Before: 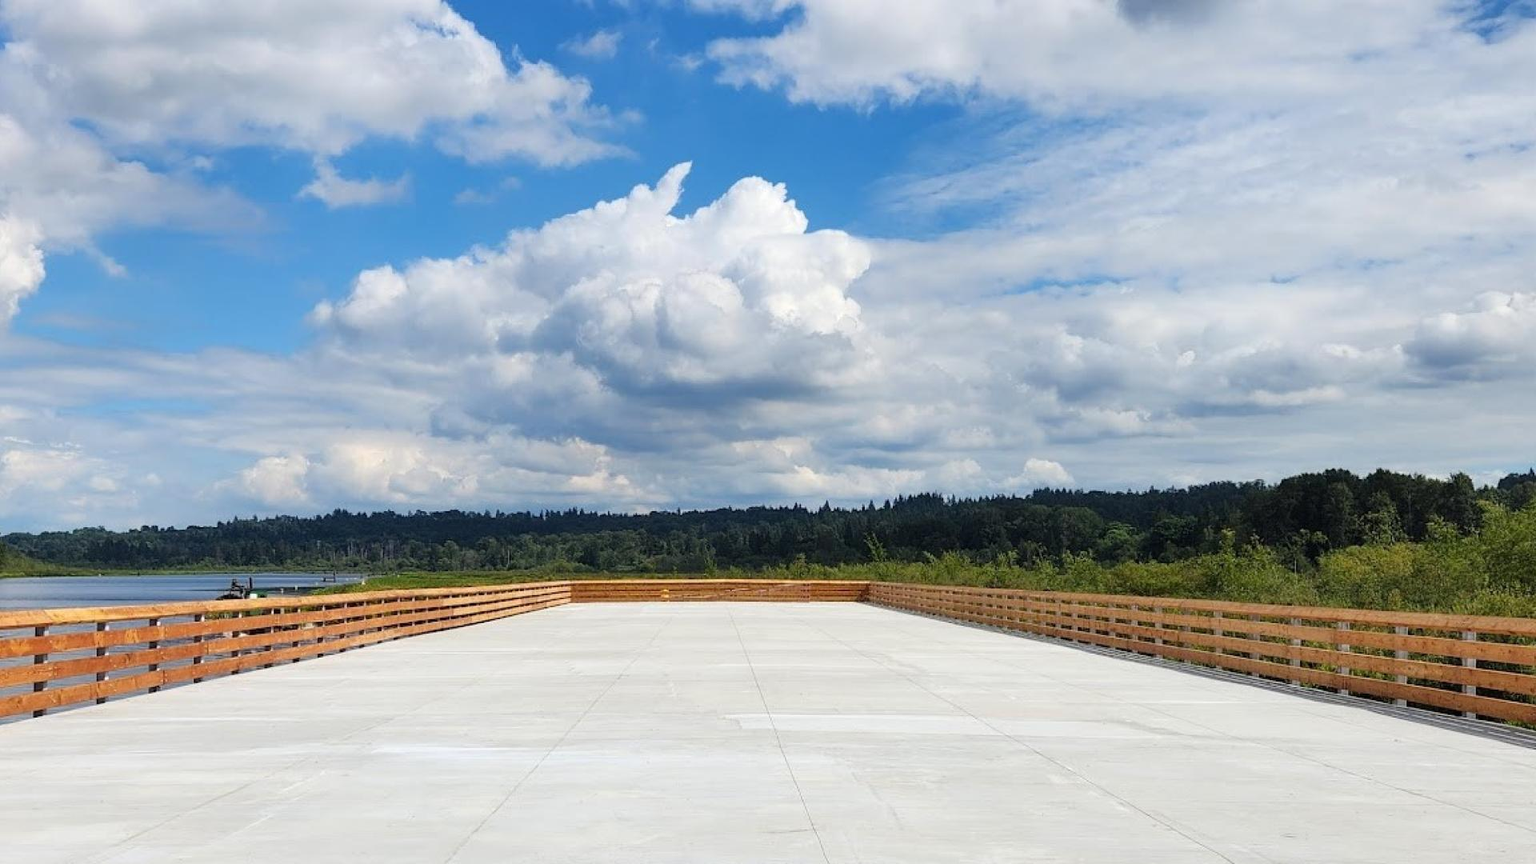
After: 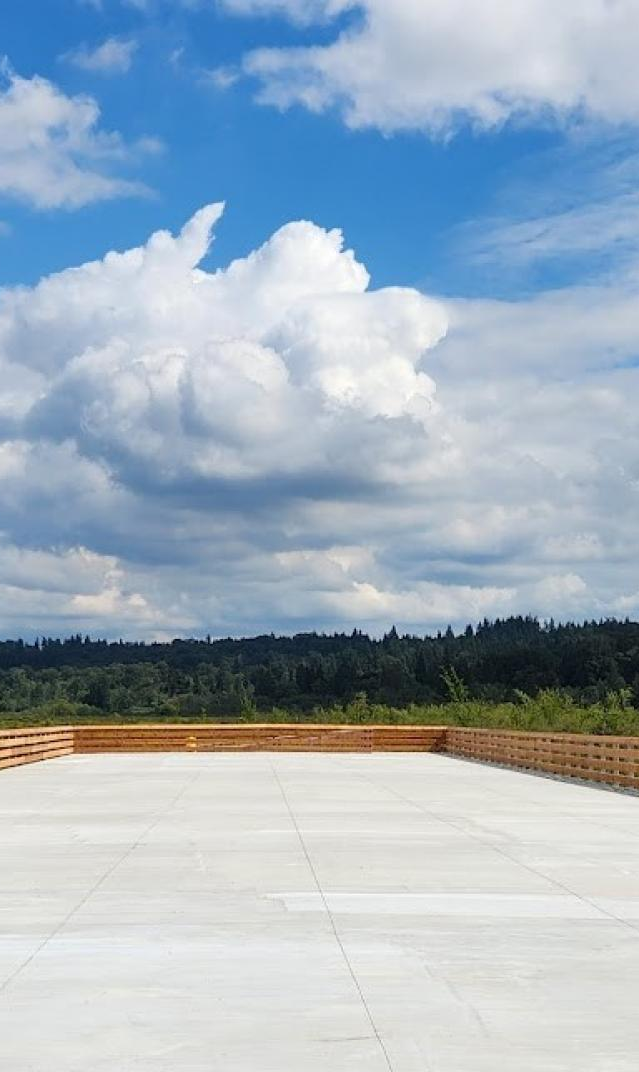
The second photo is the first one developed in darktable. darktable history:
crop: left 33.349%, right 33.25%
